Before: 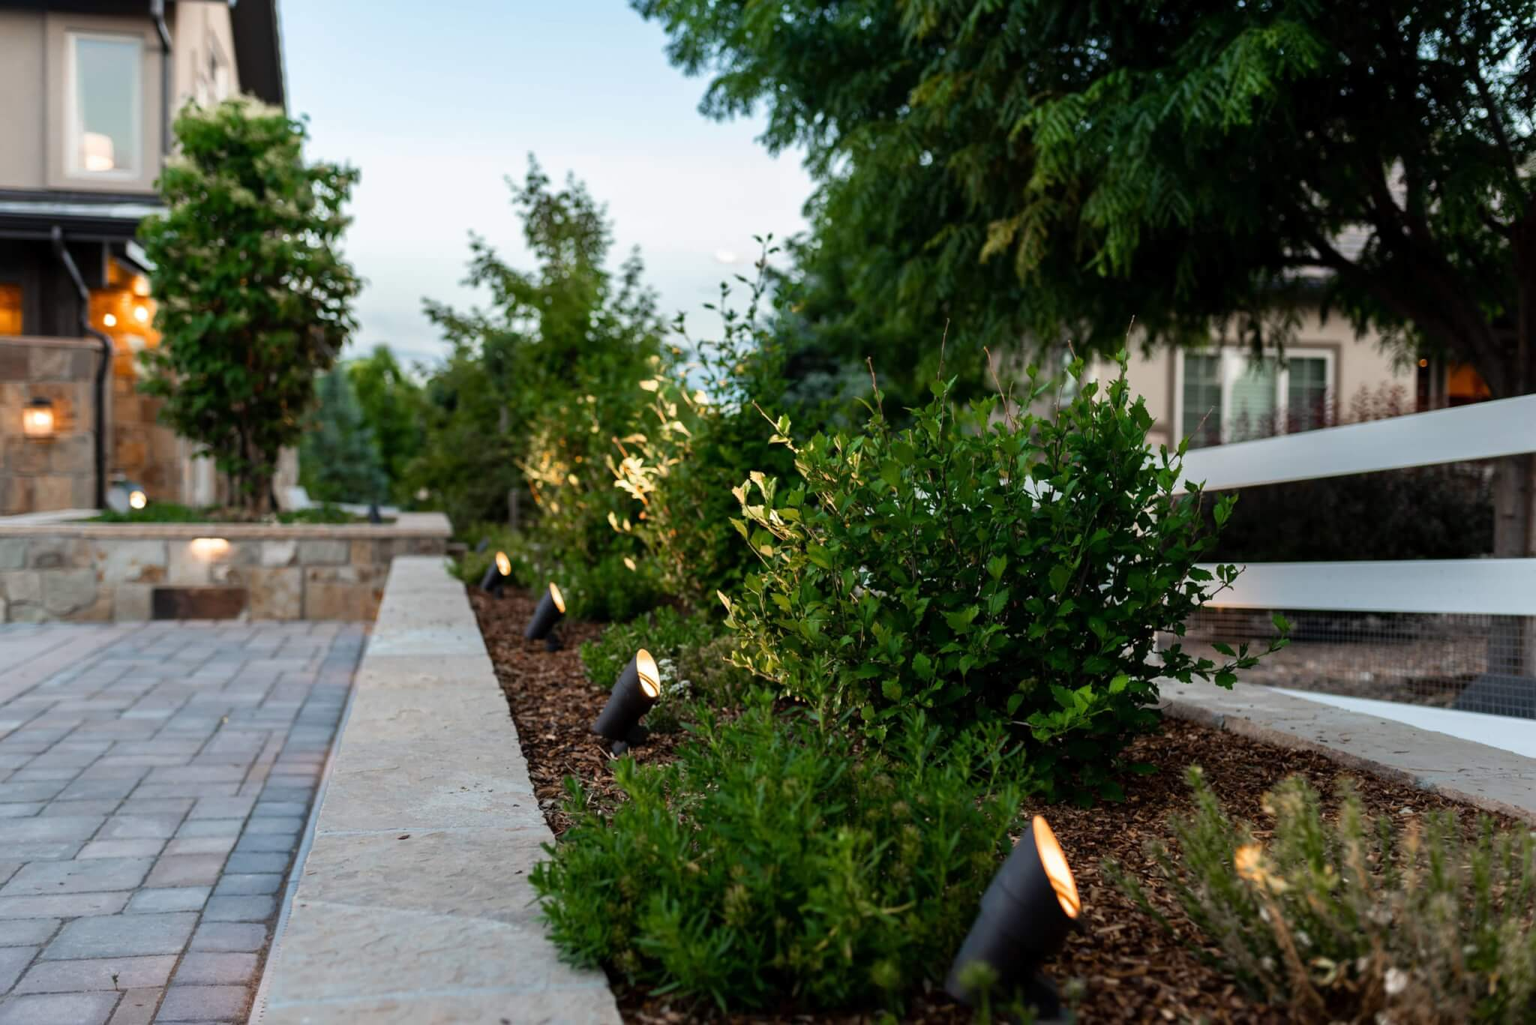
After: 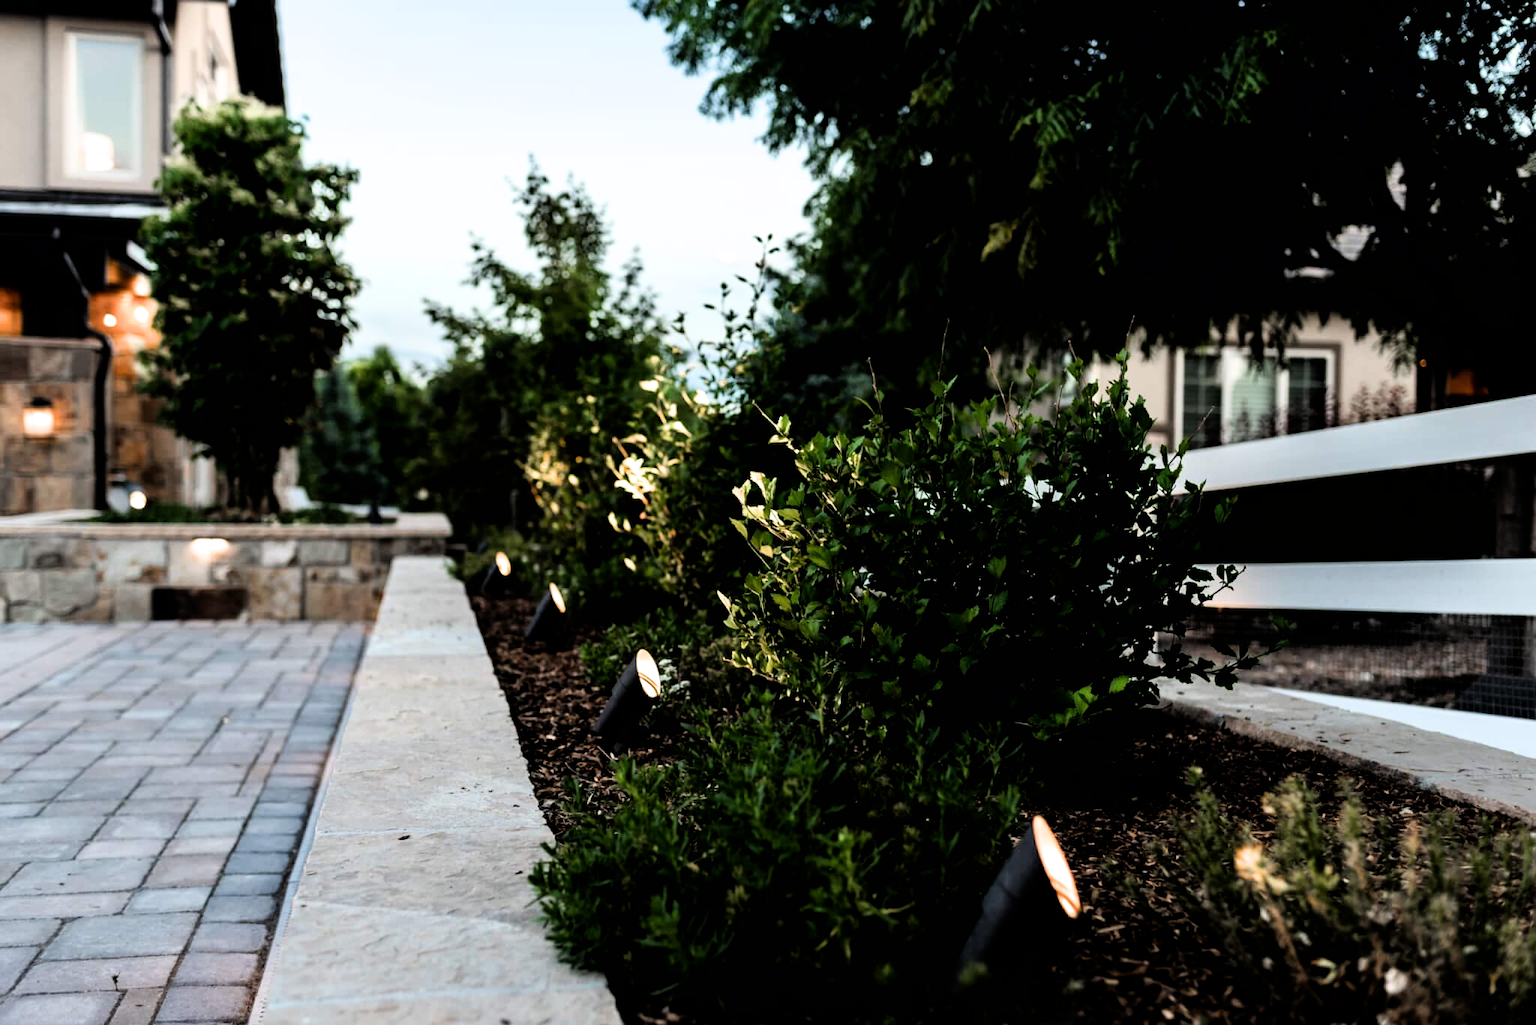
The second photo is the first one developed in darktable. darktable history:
filmic rgb: black relative exposure -3.76 EV, white relative exposure 2.39 EV, threshold 2.96 EV, dynamic range scaling -49.76%, hardness 3.47, latitude 29.68%, contrast 1.784, color science v6 (2022), iterations of high-quality reconstruction 0, enable highlight reconstruction true
